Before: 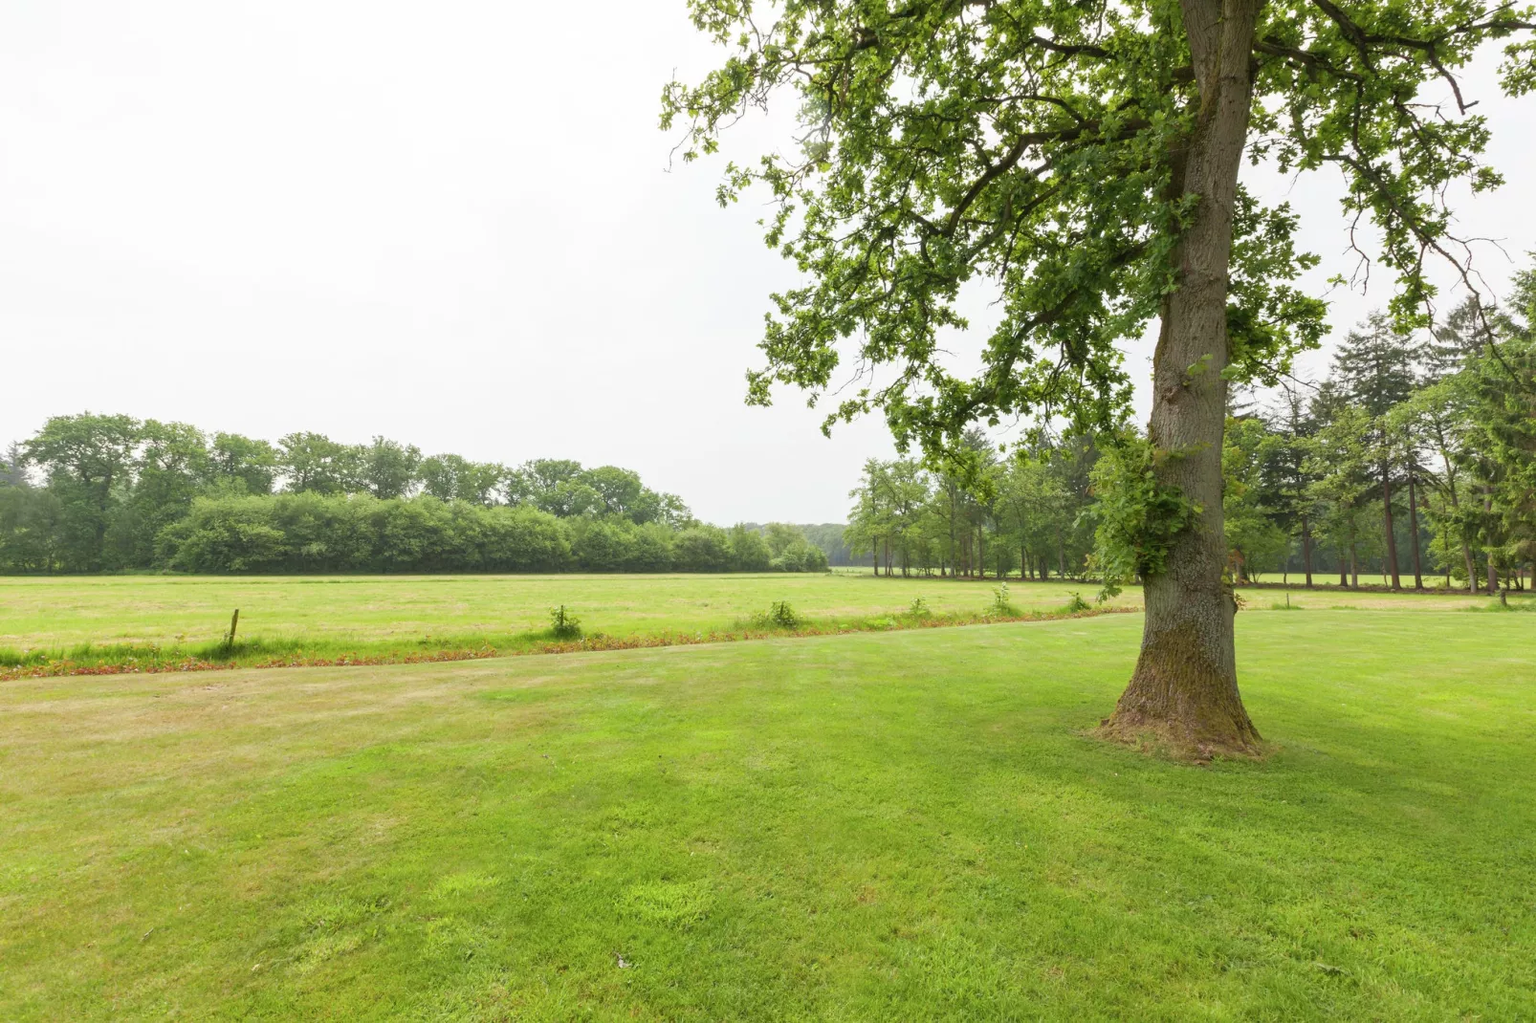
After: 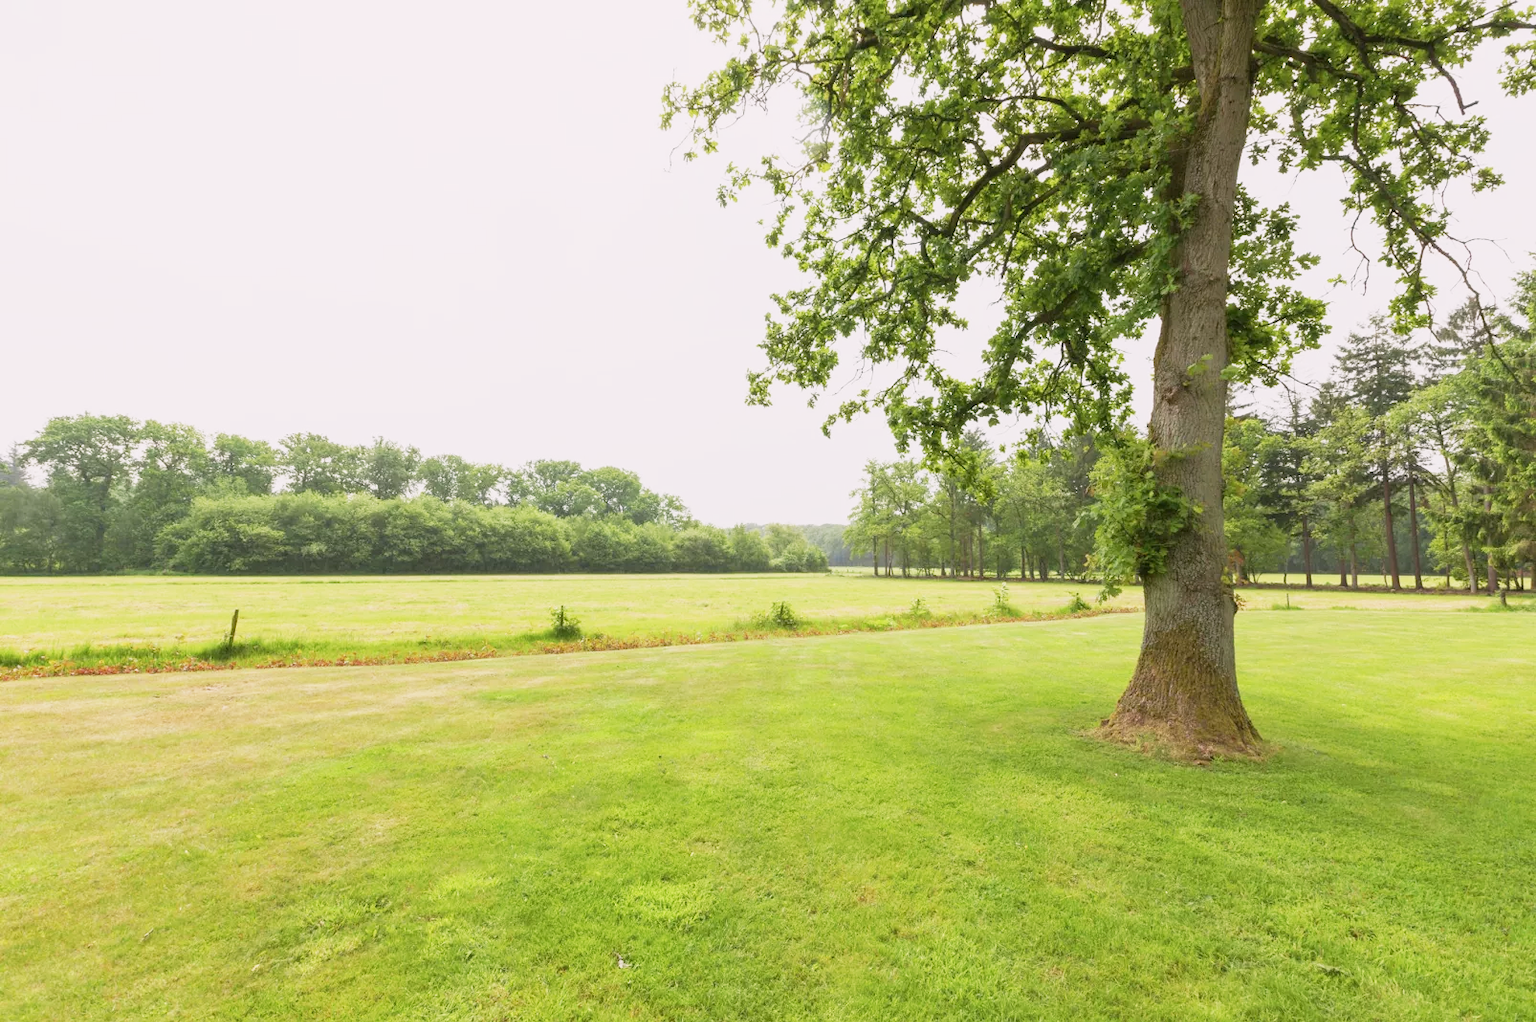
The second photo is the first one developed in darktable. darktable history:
base curve: curves: ch0 [(0, 0) (0.088, 0.125) (0.176, 0.251) (0.354, 0.501) (0.613, 0.749) (1, 0.877)], preserve colors none
color correction: highlights a* 3.12, highlights b* -1.01, shadows a* -0.114, shadows b* 2.04, saturation 0.985
crop: bottom 0.058%
